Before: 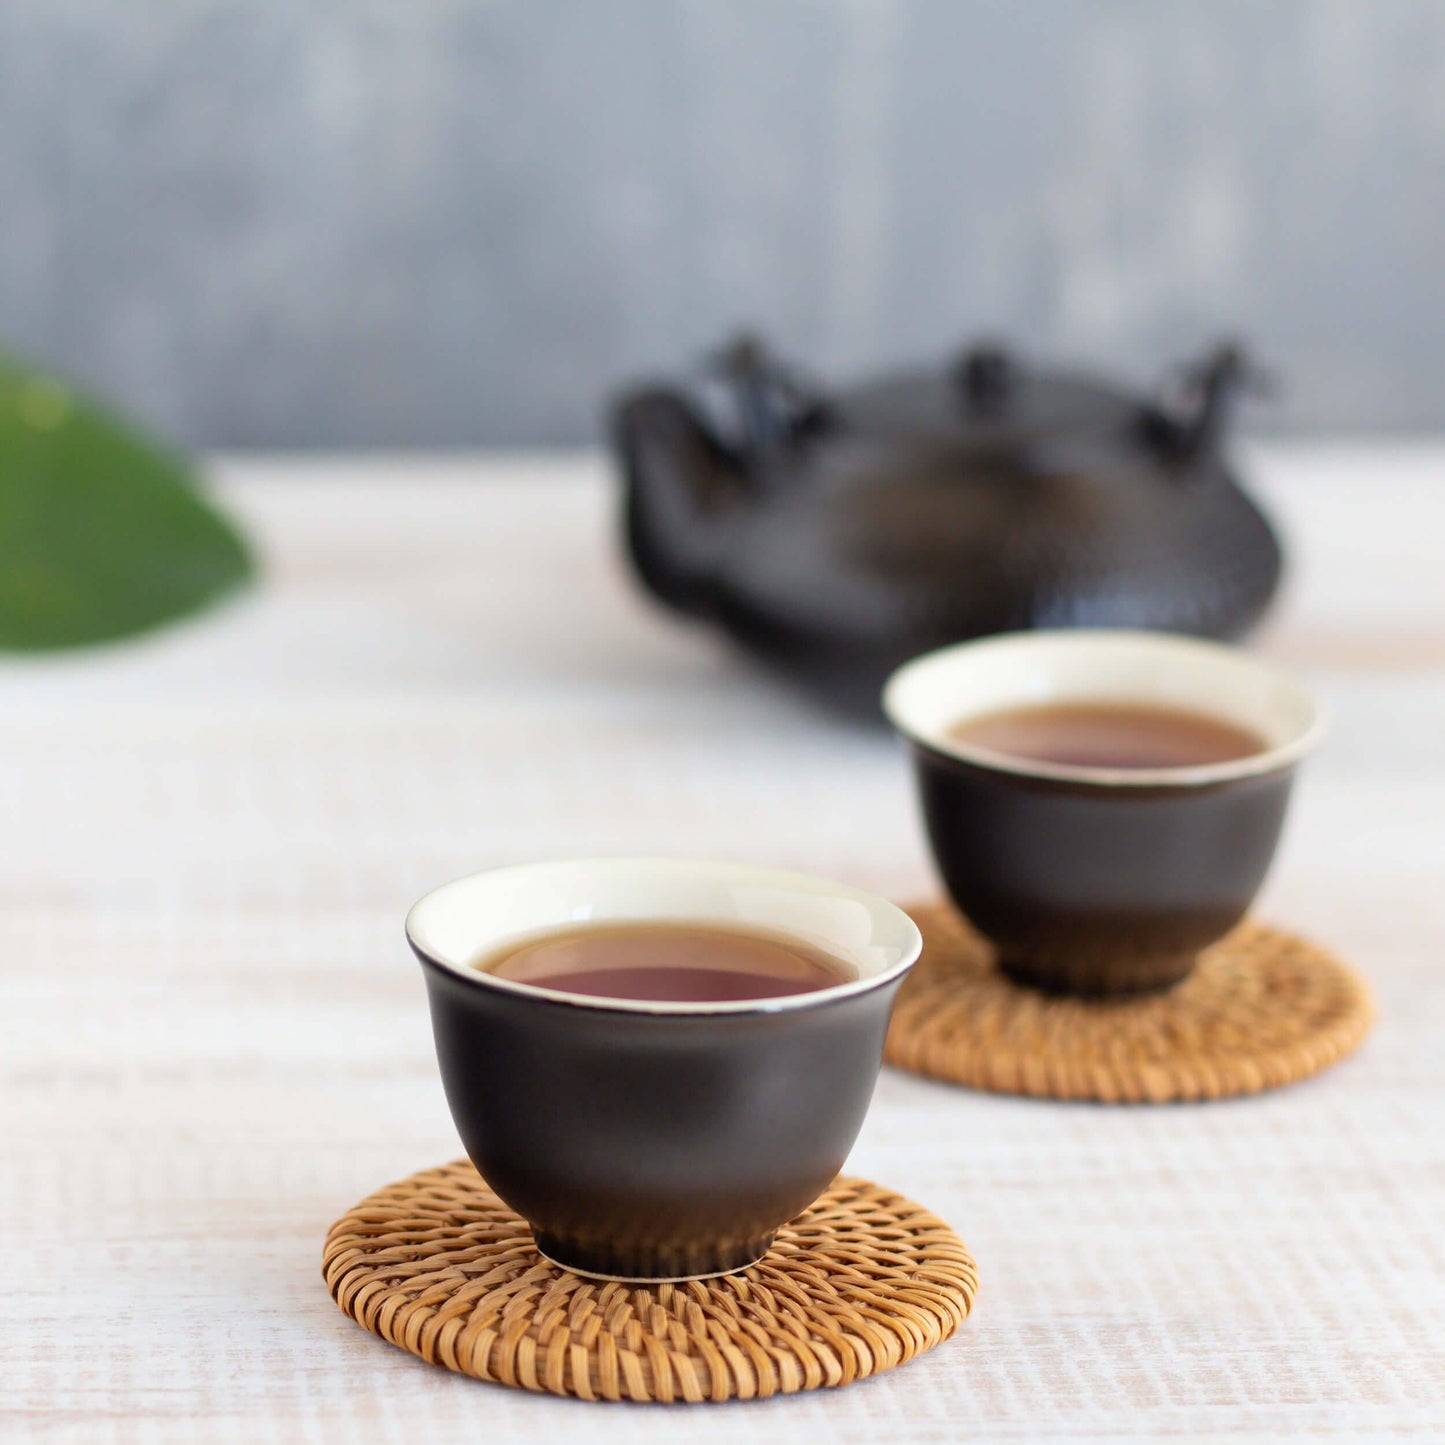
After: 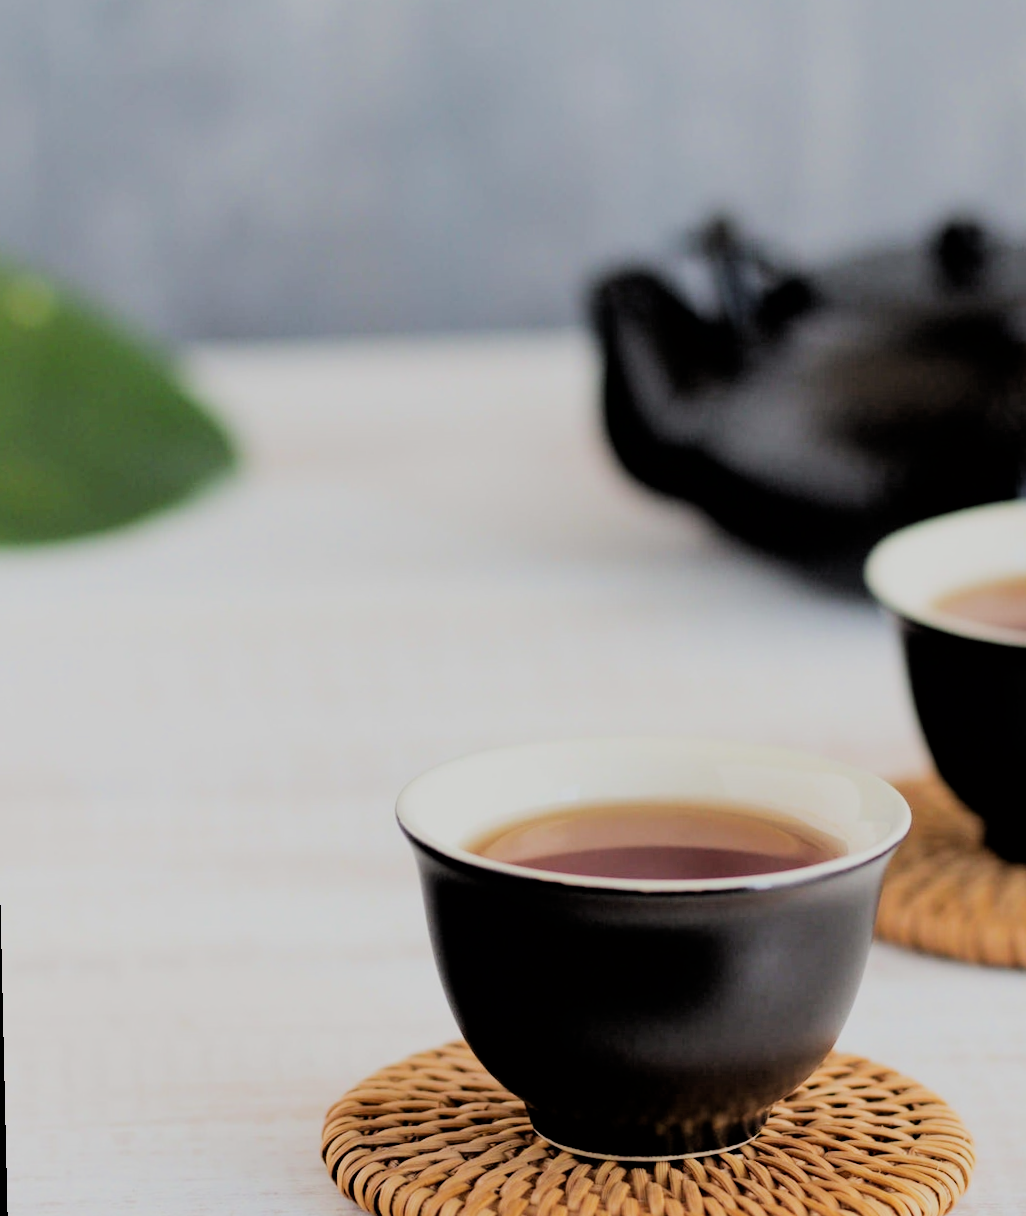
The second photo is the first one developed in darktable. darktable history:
crop: top 5.803%, right 27.864%, bottom 5.804%
rotate and perspective: rotation -1.32°, lens shift (horizontal) -0.031, crop left 0.015, crop right 0.985, crop top 0.047, crop bottom 0.982
filmic rgb: black relative exposure -3.21 EV, white relative exposure 7.02 EV, hardness 1.46, contrast 1.35
